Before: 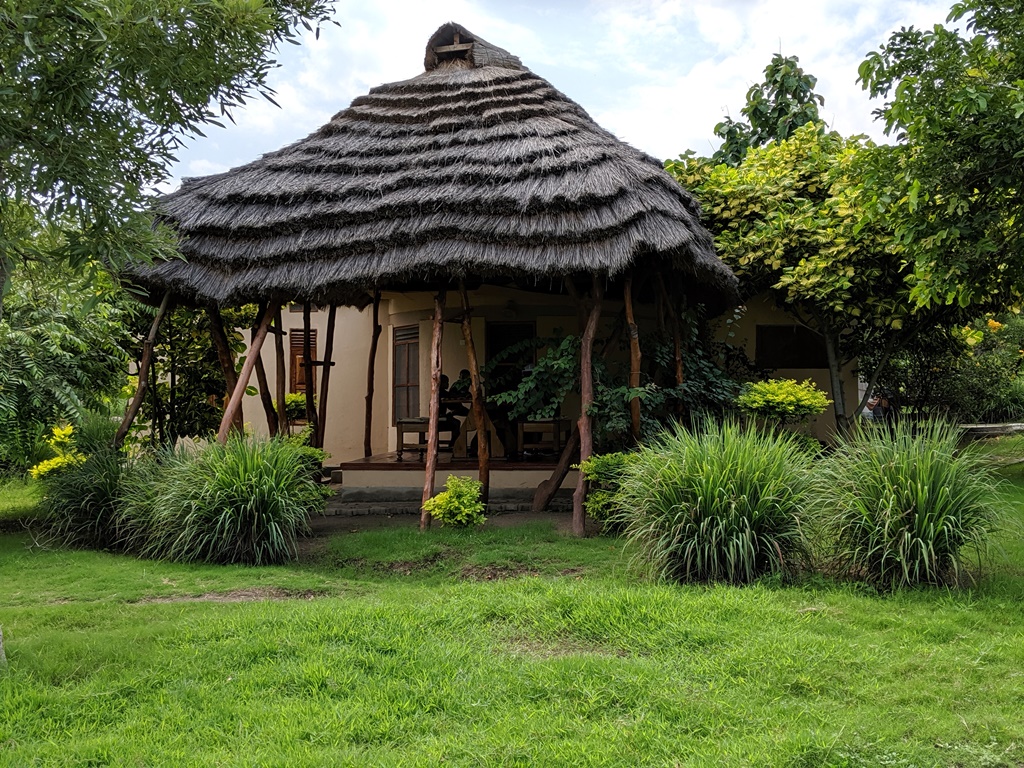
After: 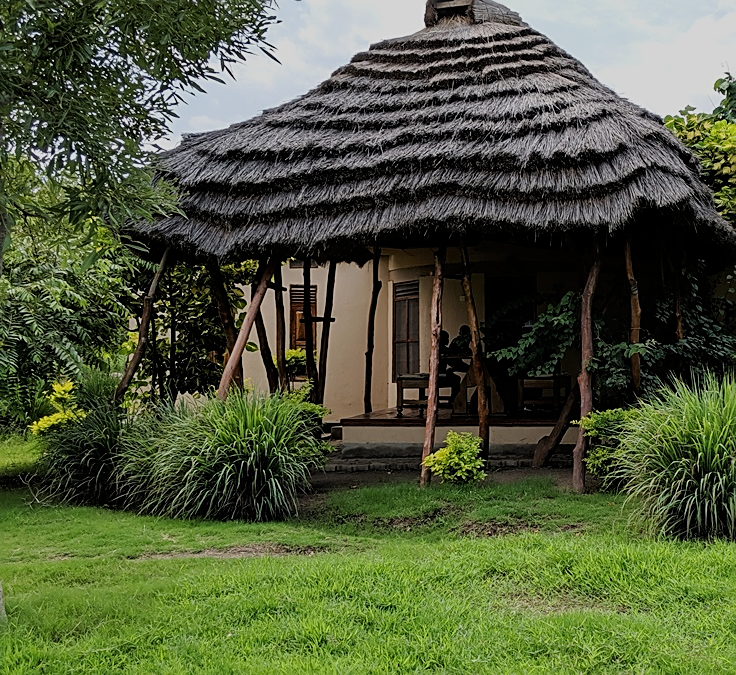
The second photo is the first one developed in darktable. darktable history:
sharpen: on, module defaults
crop: top 5.803%, right 27.864%, bottom 5.804%
filmic rgb: black relative exposure -7.65 EV, white relative exposure 4.56 EV, hardness 3.61
